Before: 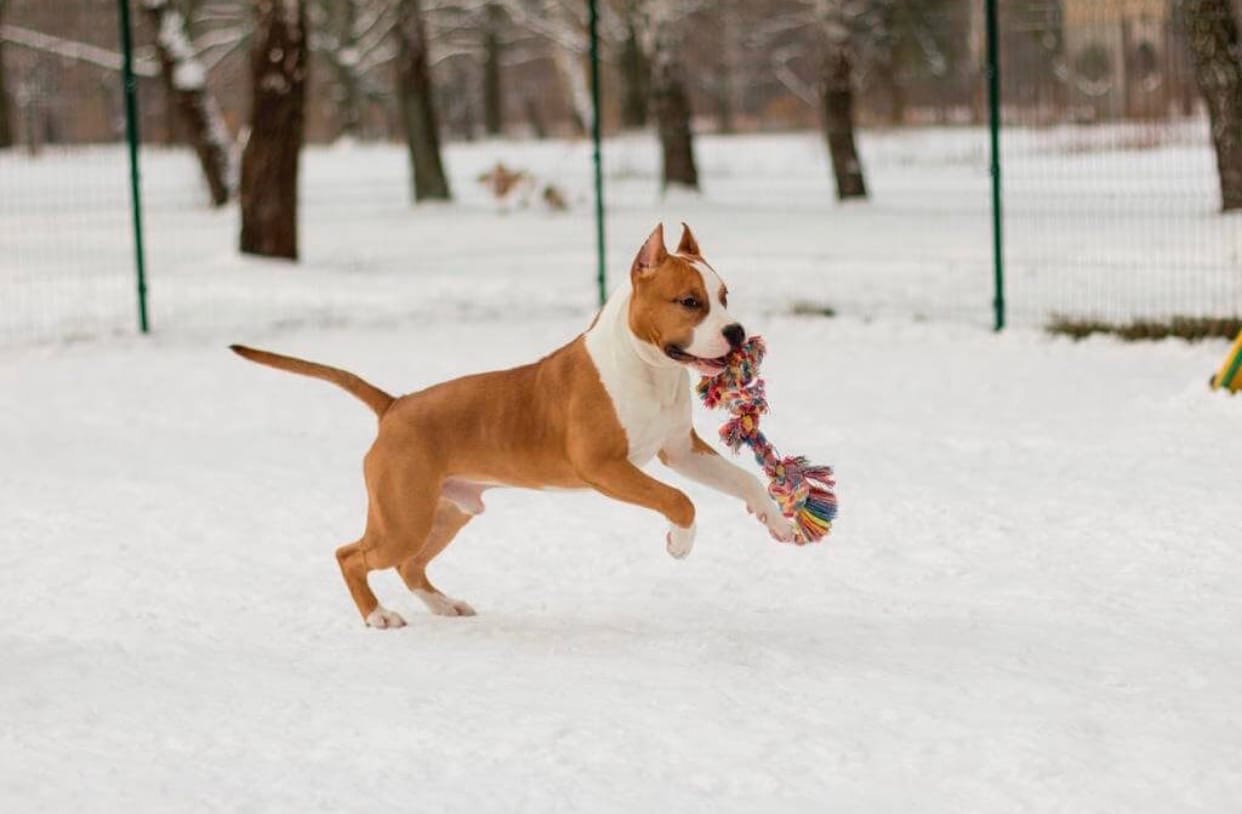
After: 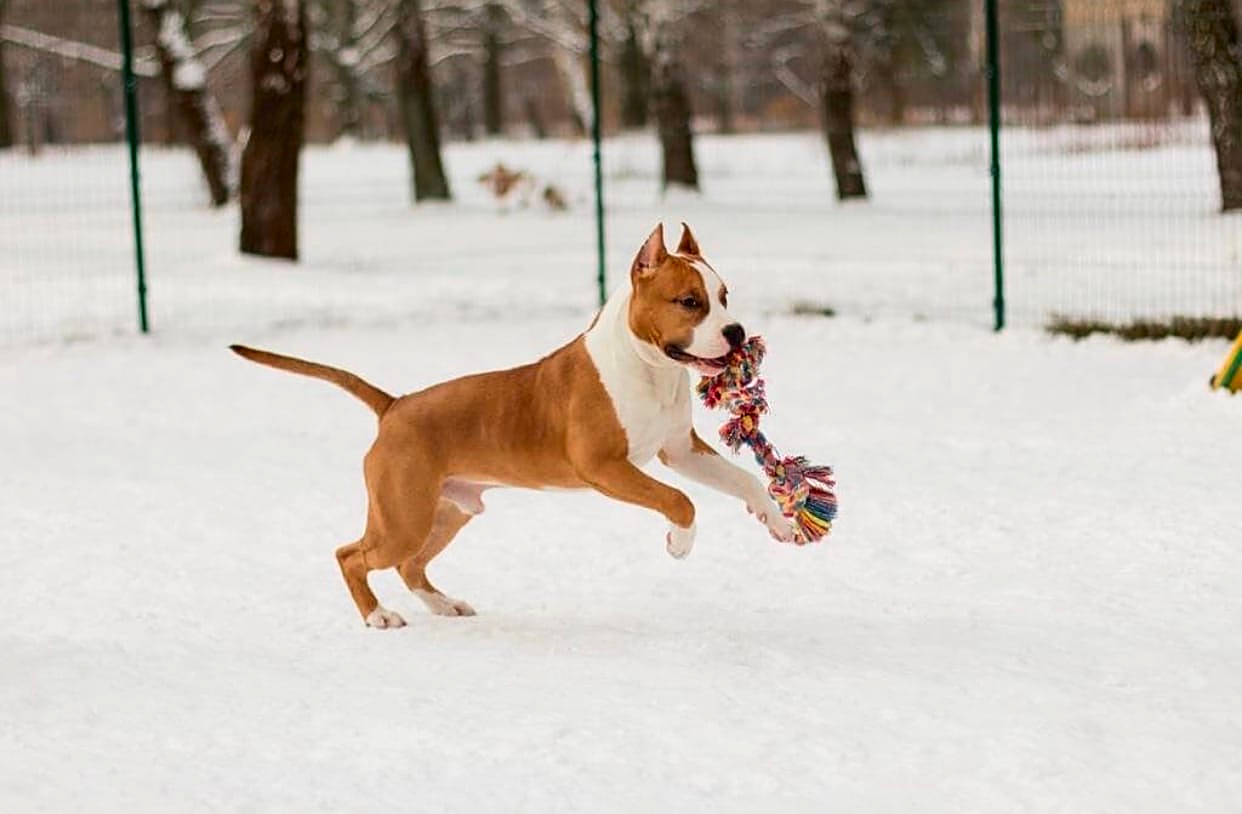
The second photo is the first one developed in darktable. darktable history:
contrast brightness saturation: contrast 0.146, brightness -0.011, saturation 0.103
sharpen: on, module defaults
